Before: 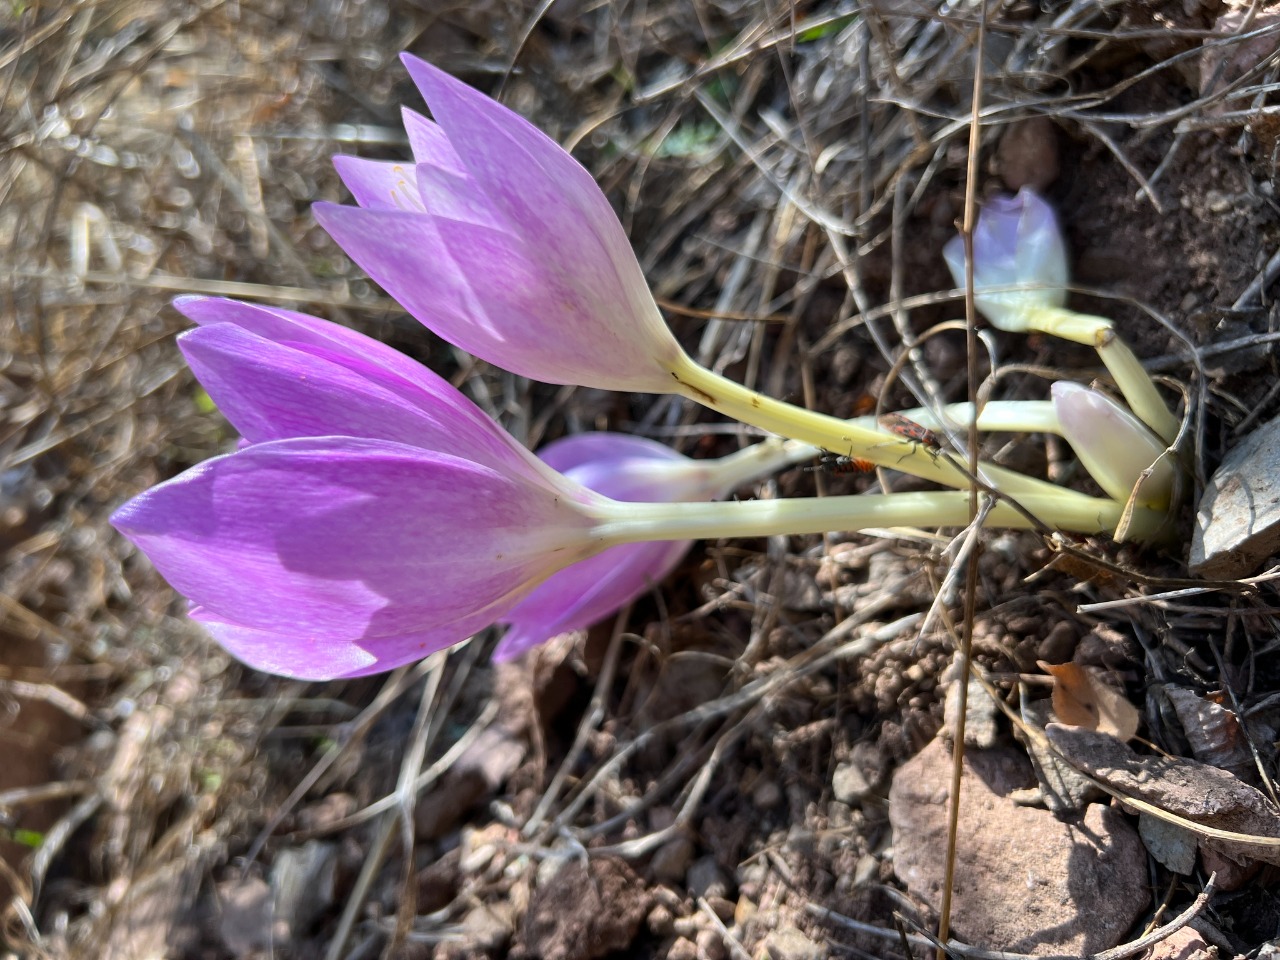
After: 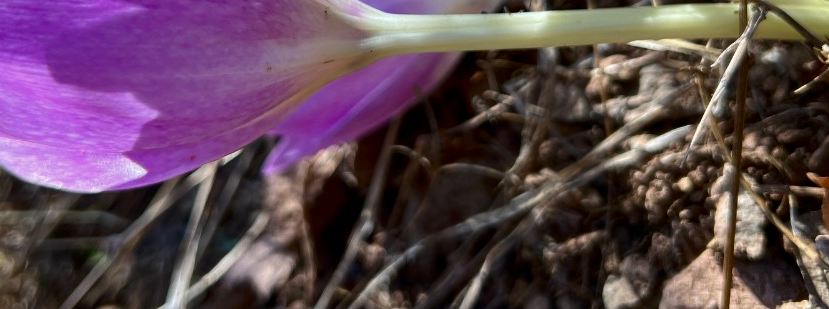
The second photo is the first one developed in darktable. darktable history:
crop: left 17.996%, top 50.937%, right 17.222%, bottom 16.821%
contrast brightness saturation: brightness -0.2, saturation 0.08
